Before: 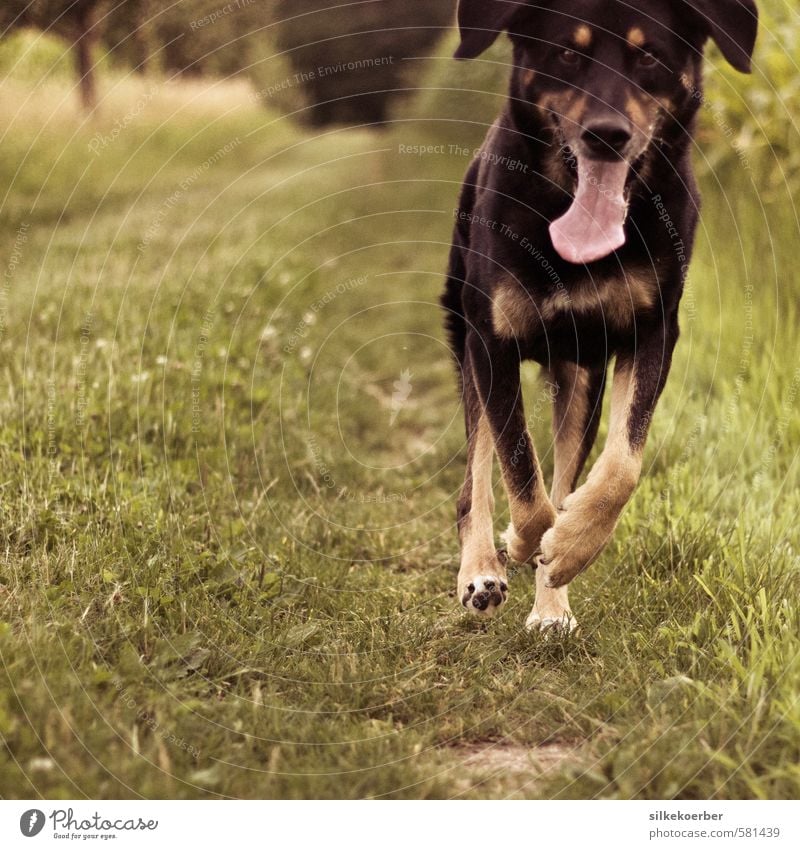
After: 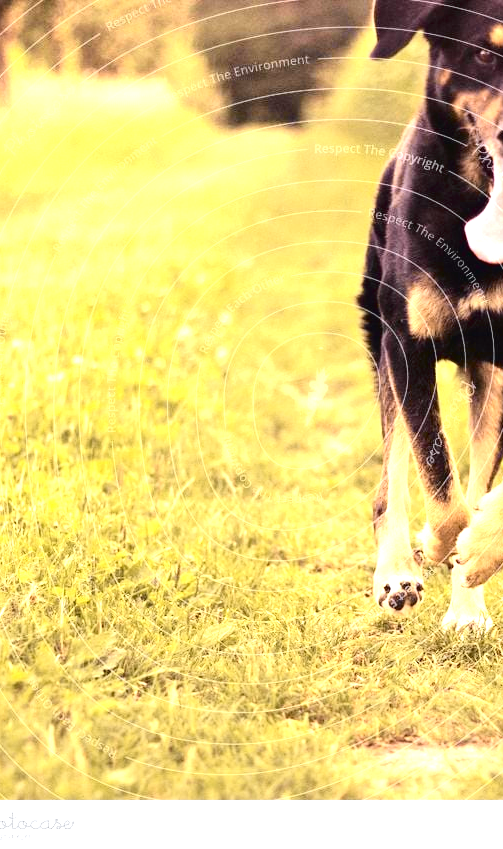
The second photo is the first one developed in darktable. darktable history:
exposure: exposure 2.015 EV, compensate highlight preservation false
crop: left 10.545%, right 26.487%
tone curve: curves: ch0 [(0, 0.023) (0.104, 0.058) (0.21, 0.162) (0.469, 0.524) (0.579, 0.65) (0.725, 0.8) (0.858, 0.903) (1, 0.974)]; ch1 [(0, 0) (0.414, 0.395) (0.447, 0.447) (0.502, 0.501) (0.521, 0.512) (0.566, 0.566) (0.618, 0.61) (0.654, 0.642) (1, 1)]; ch2 [(0, 0) (0.369, 0.388) (0.437, 0.453) (0.492, 0.485) (0.524, 0.508) (0.553, 0.566) (0.583, 0.608) (1, 1)], color space Lab, independent channels, preserve colors none
